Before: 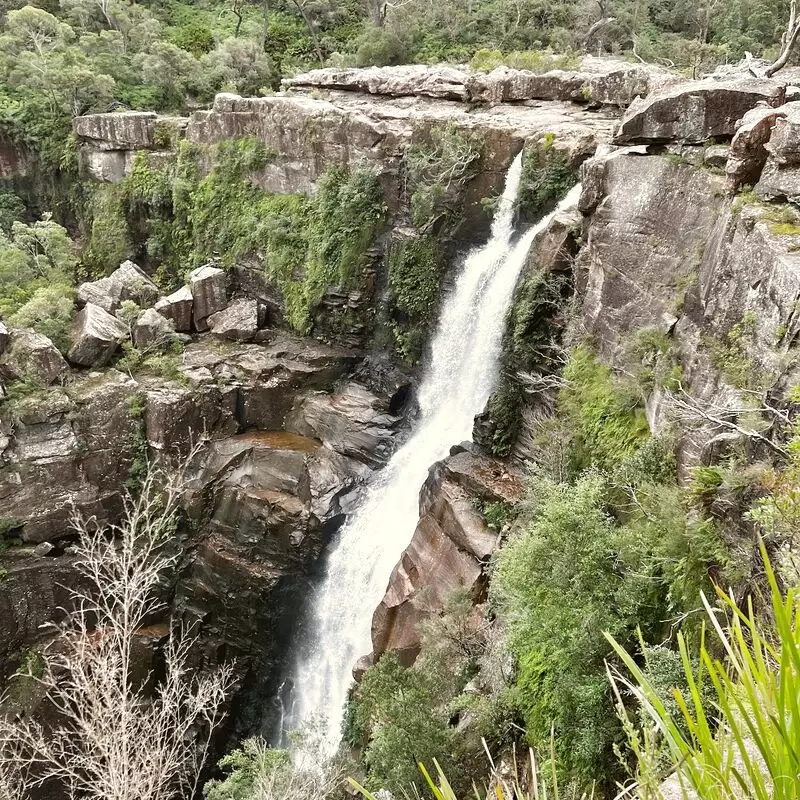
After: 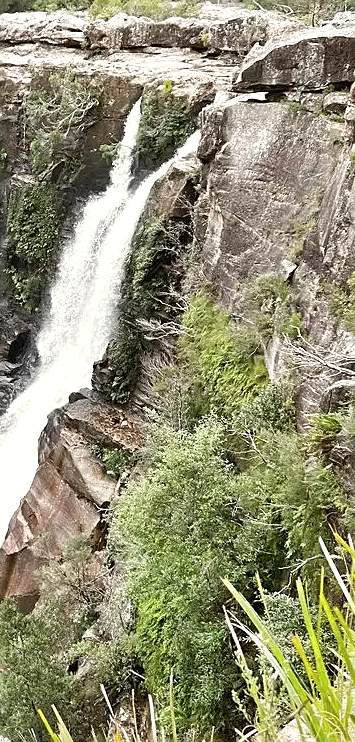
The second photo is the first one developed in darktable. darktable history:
sharpen: on, module defaults
crop: left 47.628%, top 6.643%, right 7.874%
exposure: exposure 0.15 EV, compensate highlight preservation false
contrast brightness saturation: saturation -0.05
